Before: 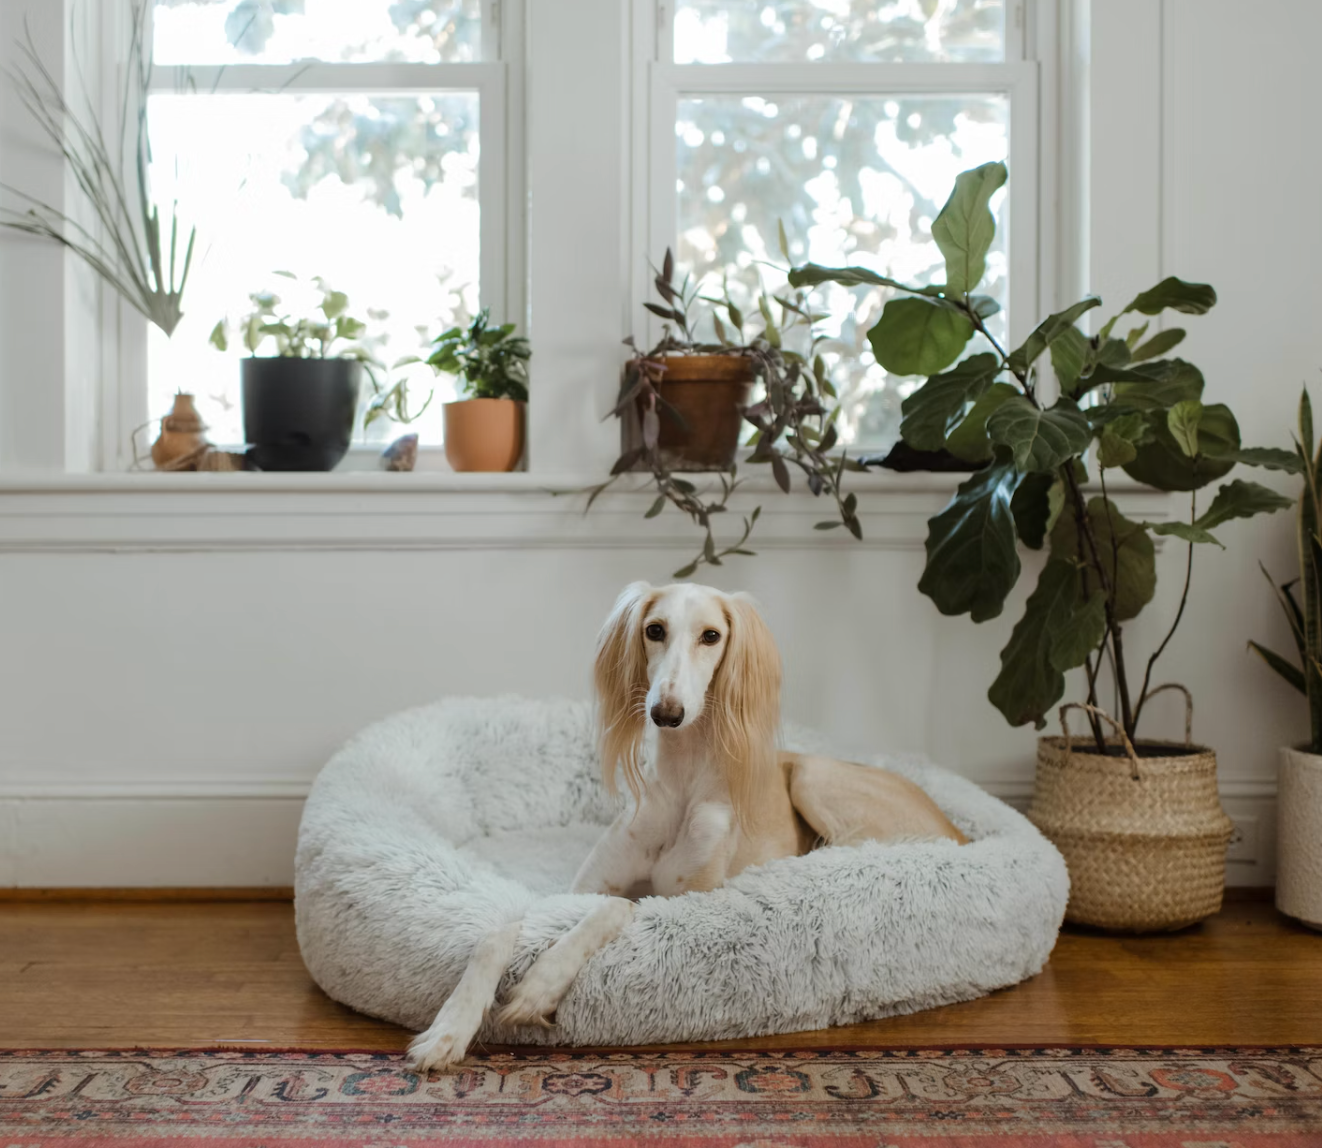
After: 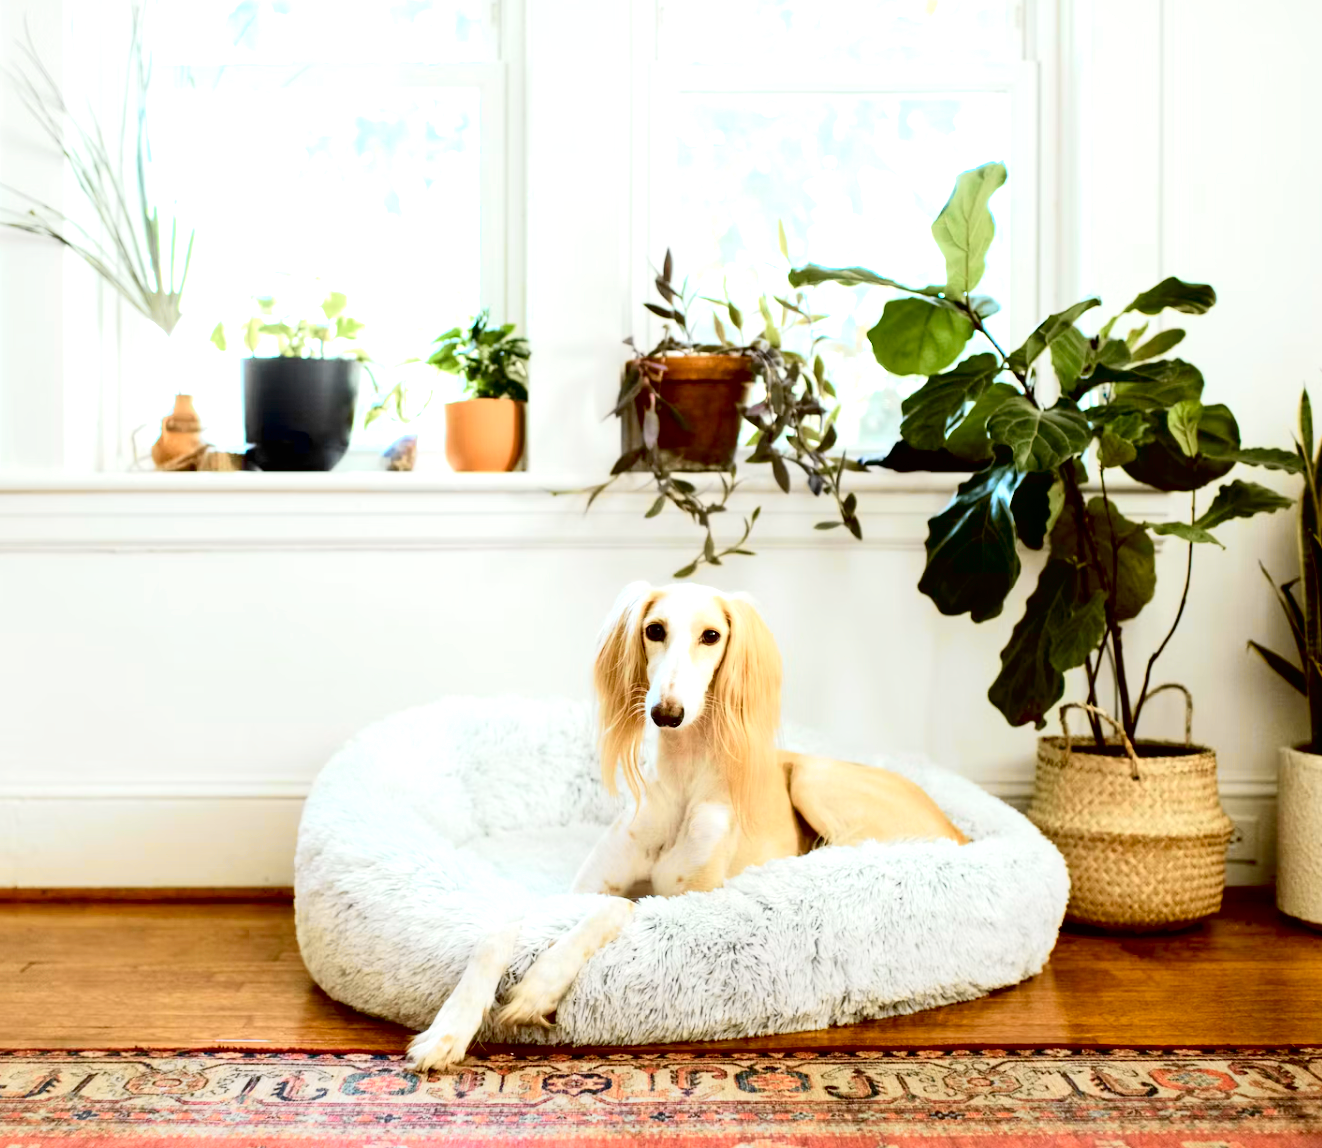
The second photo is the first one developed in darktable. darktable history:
exposure: black level correction 0.011, exposure 1.088 EV, compensate exposure bias true, compensate highlight preservation false
tone curve: curves: ch0 [(0, 0.006) (0.046, 0.011) (0.13, 0.062) (0.338, 0.327) (0.494, 0.55) (0.728, 0.835) (1, 1)]; ch1 [(0, 0) (0.346, 0.324) (0.45, 0.431) (0.5, 0.5) (0.522, 0.517) (0.55, 0.57) (1, 1)]; ch2 [(0, 0) (0.453, 0.418) (0.5, 0.5) (0.526, 0.524) (0.554, 0.598) (0.622, 0.679) (0.707, 0.761) (1, 1)], color space Lab, independent channels, preserve colors none
